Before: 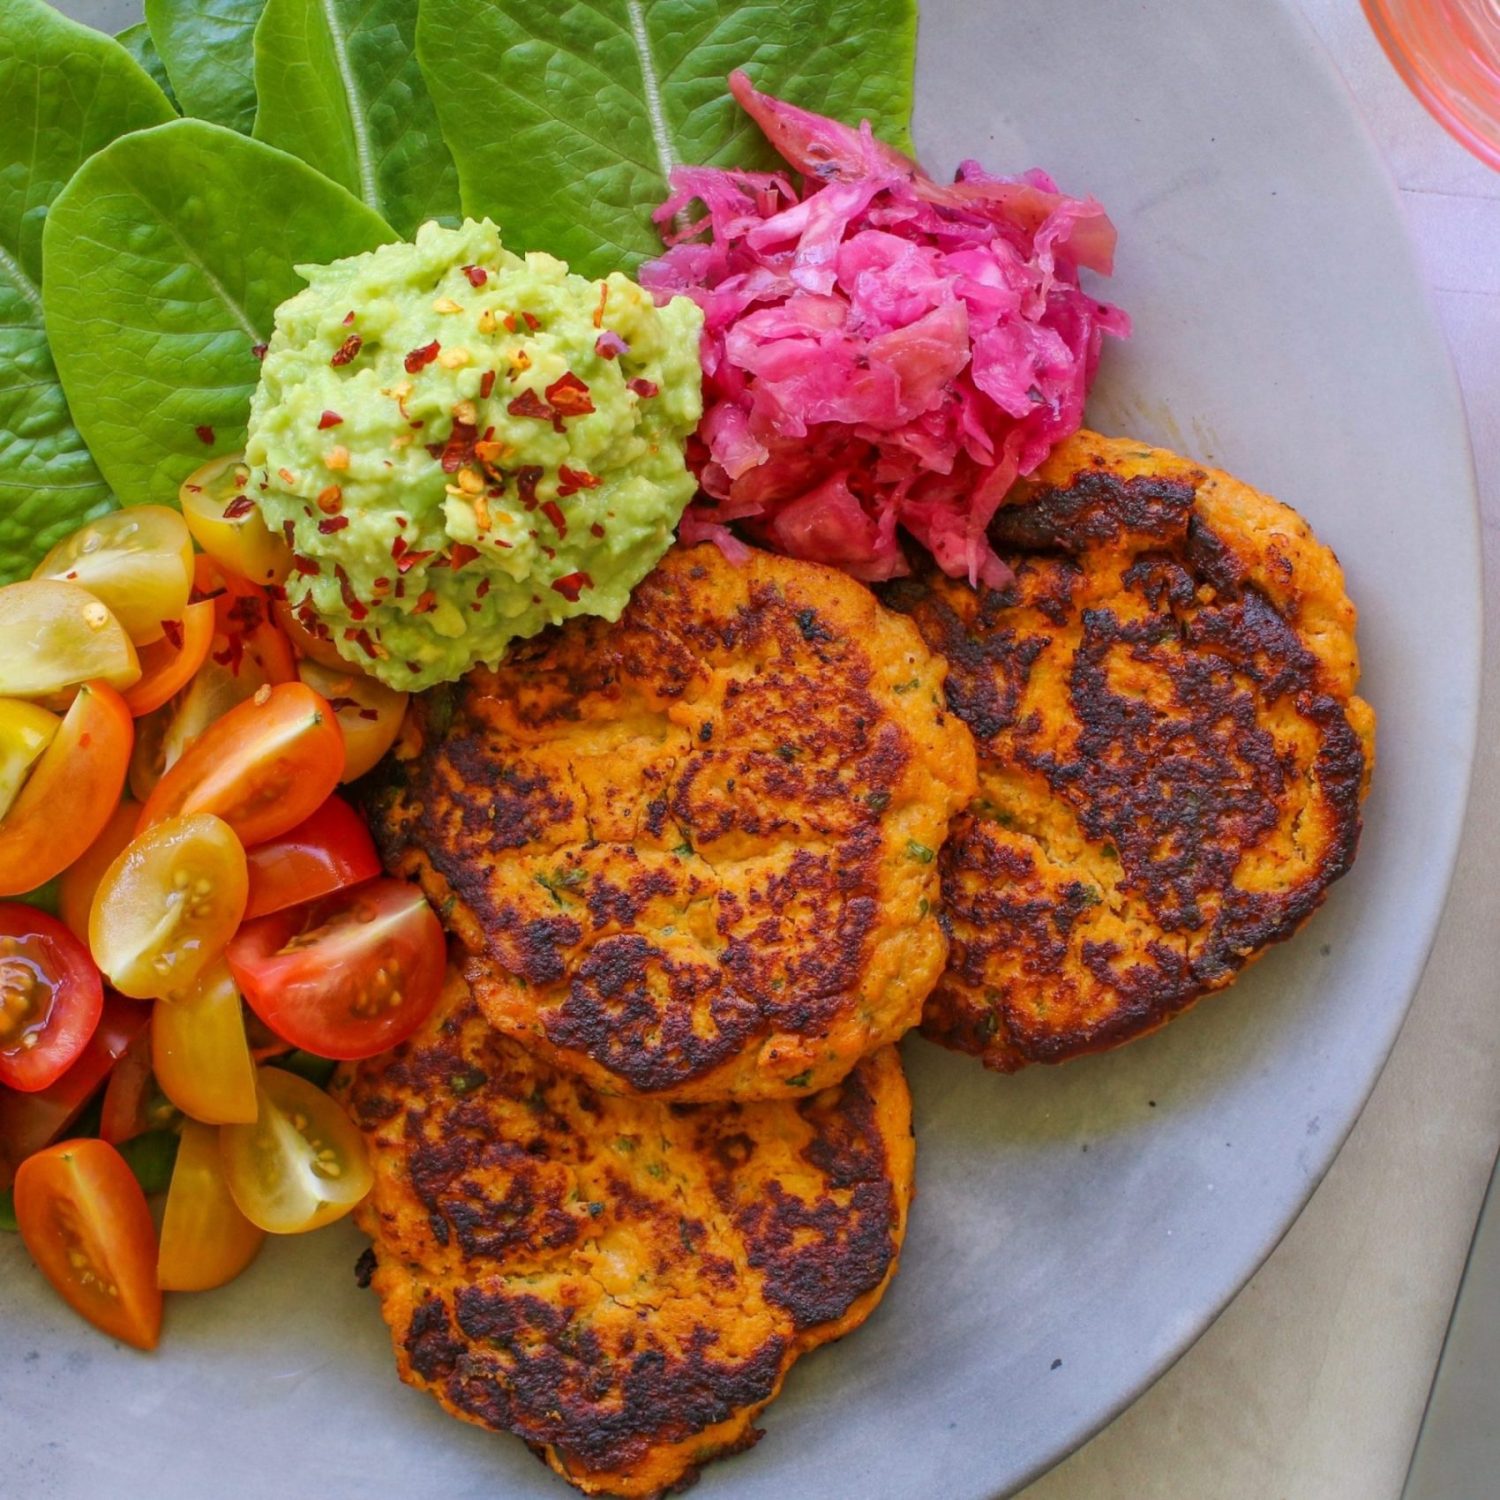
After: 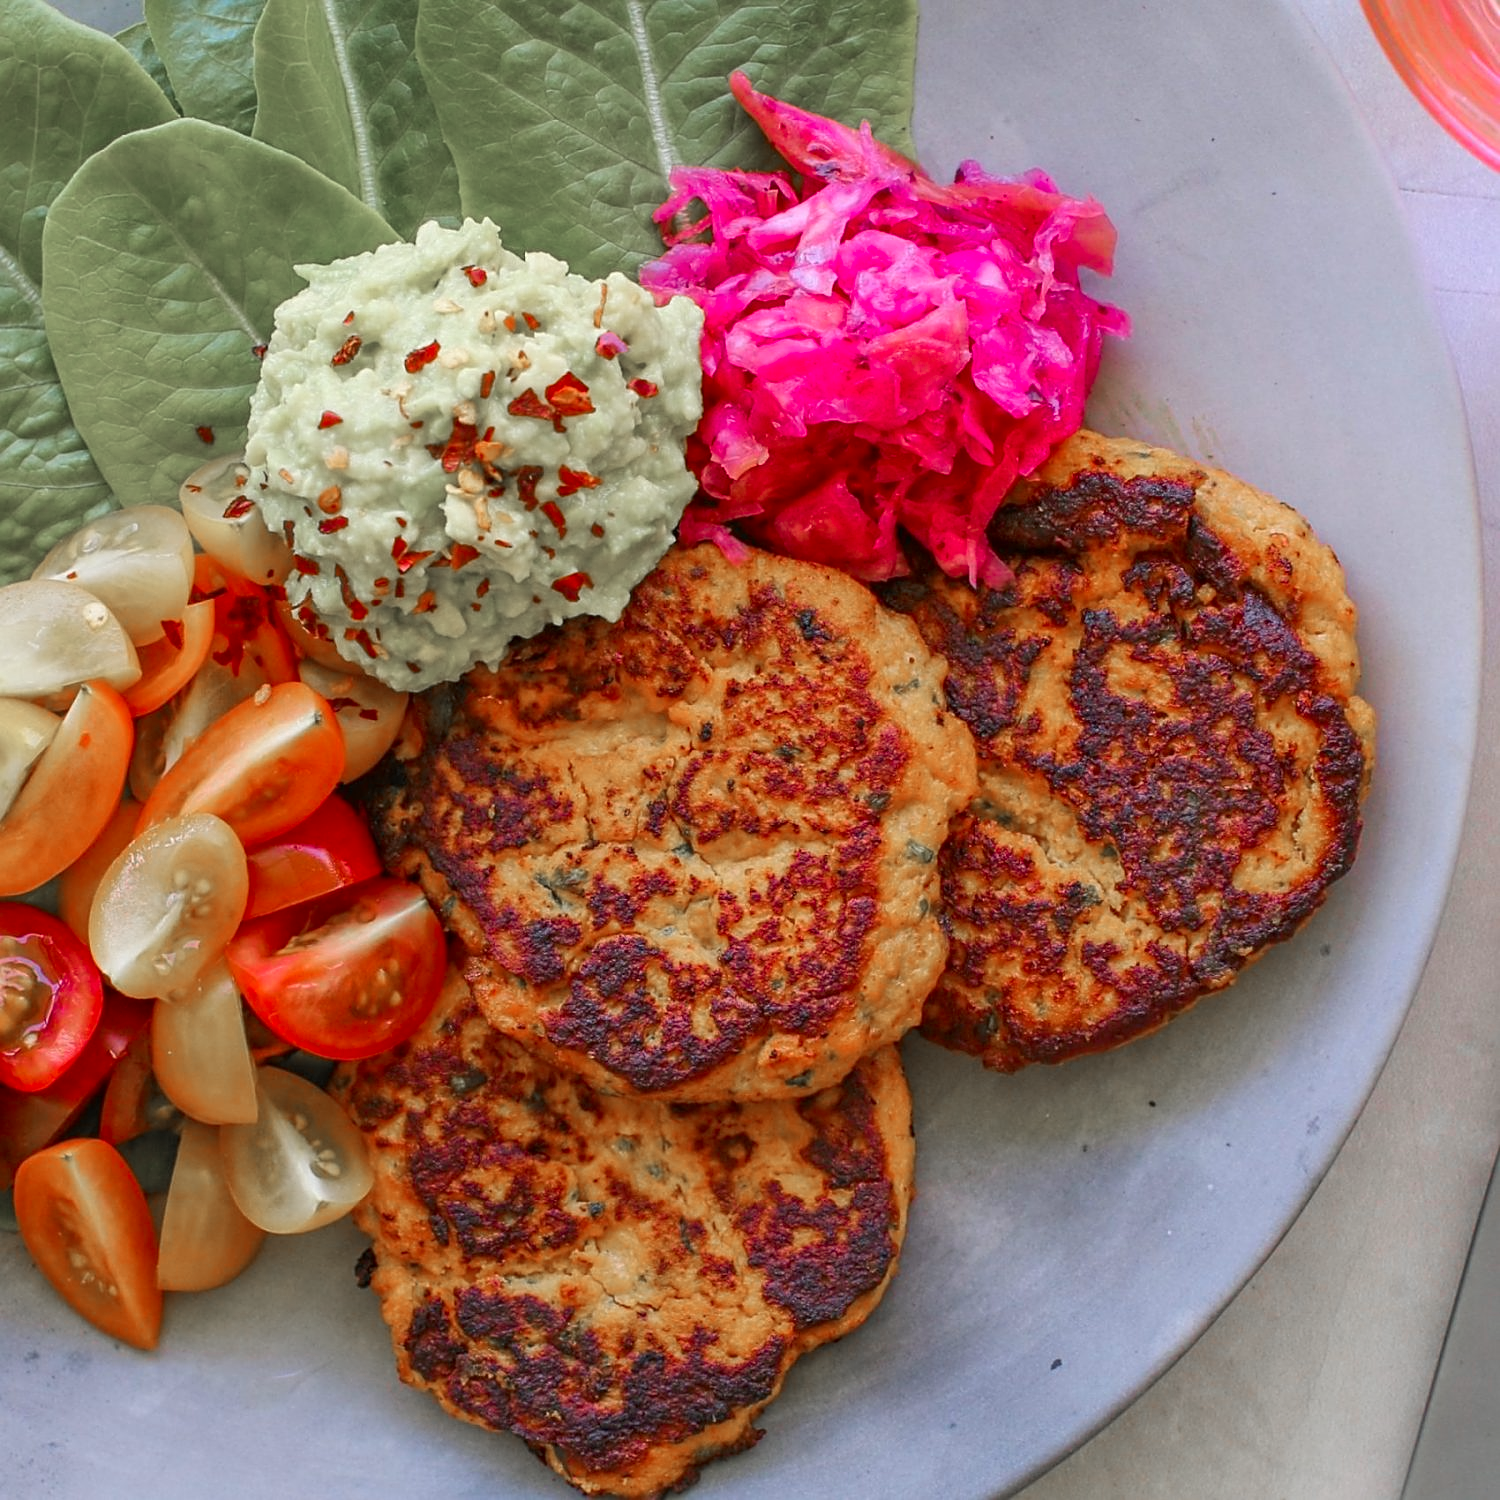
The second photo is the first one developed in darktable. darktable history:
color zones: curves: ch1 [(0, 0.708) (0.088, 0.648) (0.245, 0.187) (0.429, 0.326) (0.571, 0.498) (0.714, 0.5) (0.857, 0.5) (1, 0.708)]
sharpen: on, module defaults
